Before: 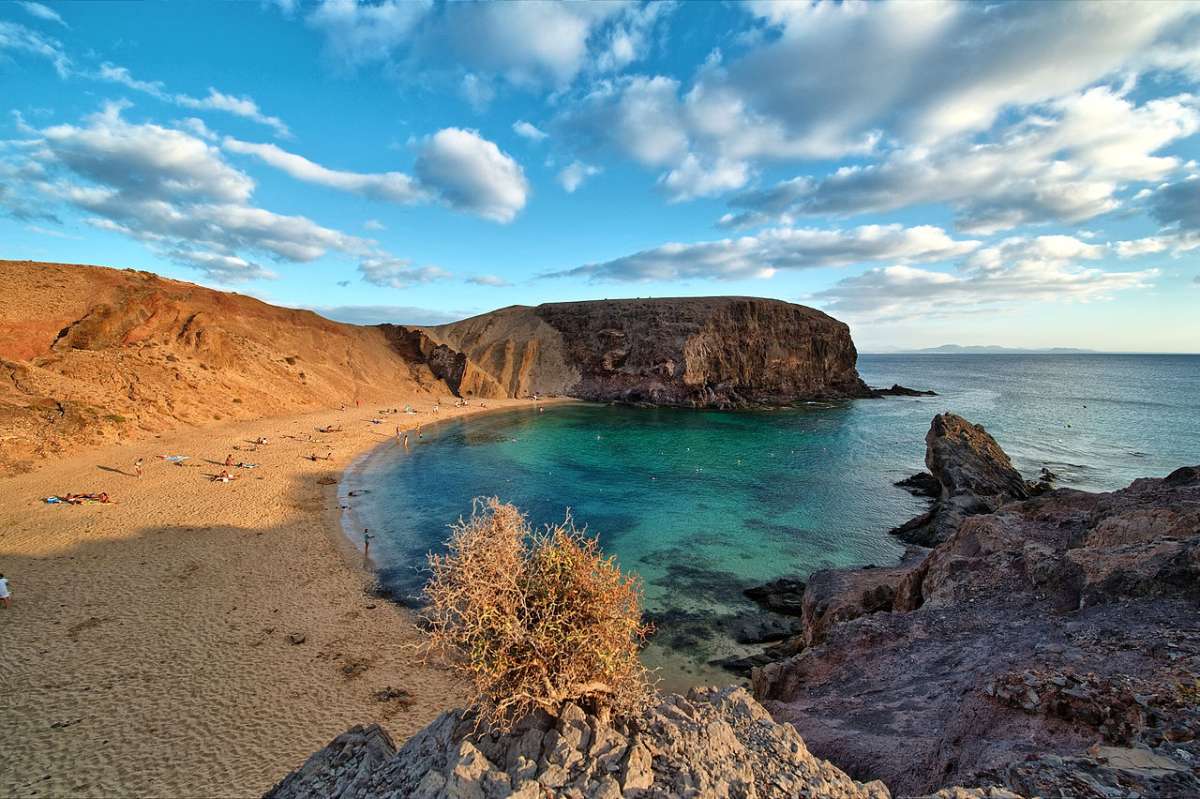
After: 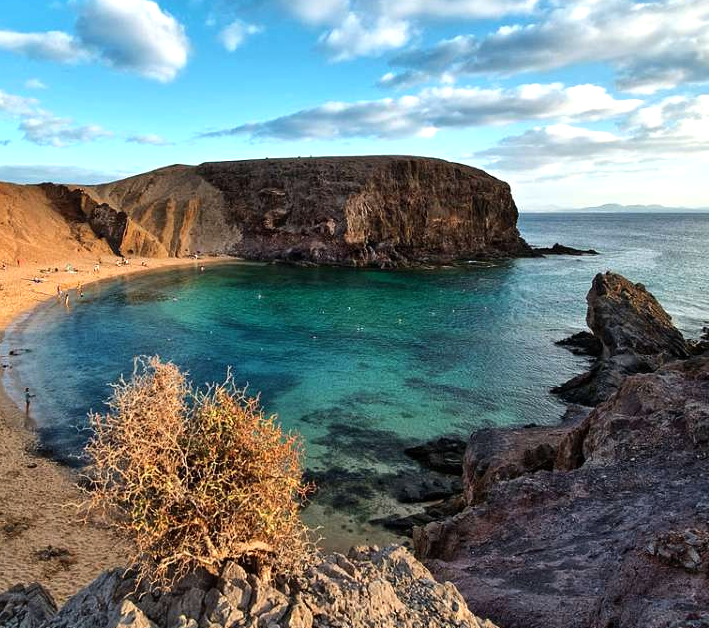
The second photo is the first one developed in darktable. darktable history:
tone equalizer: -8 EV -0.417 EV, -7 EV -0.389 EV, -6 EV -0.333 EV, -5 EV -0.222 EV, -3 EV 0.222 EV, -2 EV 0.333 EV, -1 EV 0.389 EV, +0 EV 0.417 EV, edges refinement/feathering 500, mask exposure compensation -1.57 EV, preserve details no
crop and rotate: left 28.256%, top 17.734%, right 12.656%, bottom 3.573%
